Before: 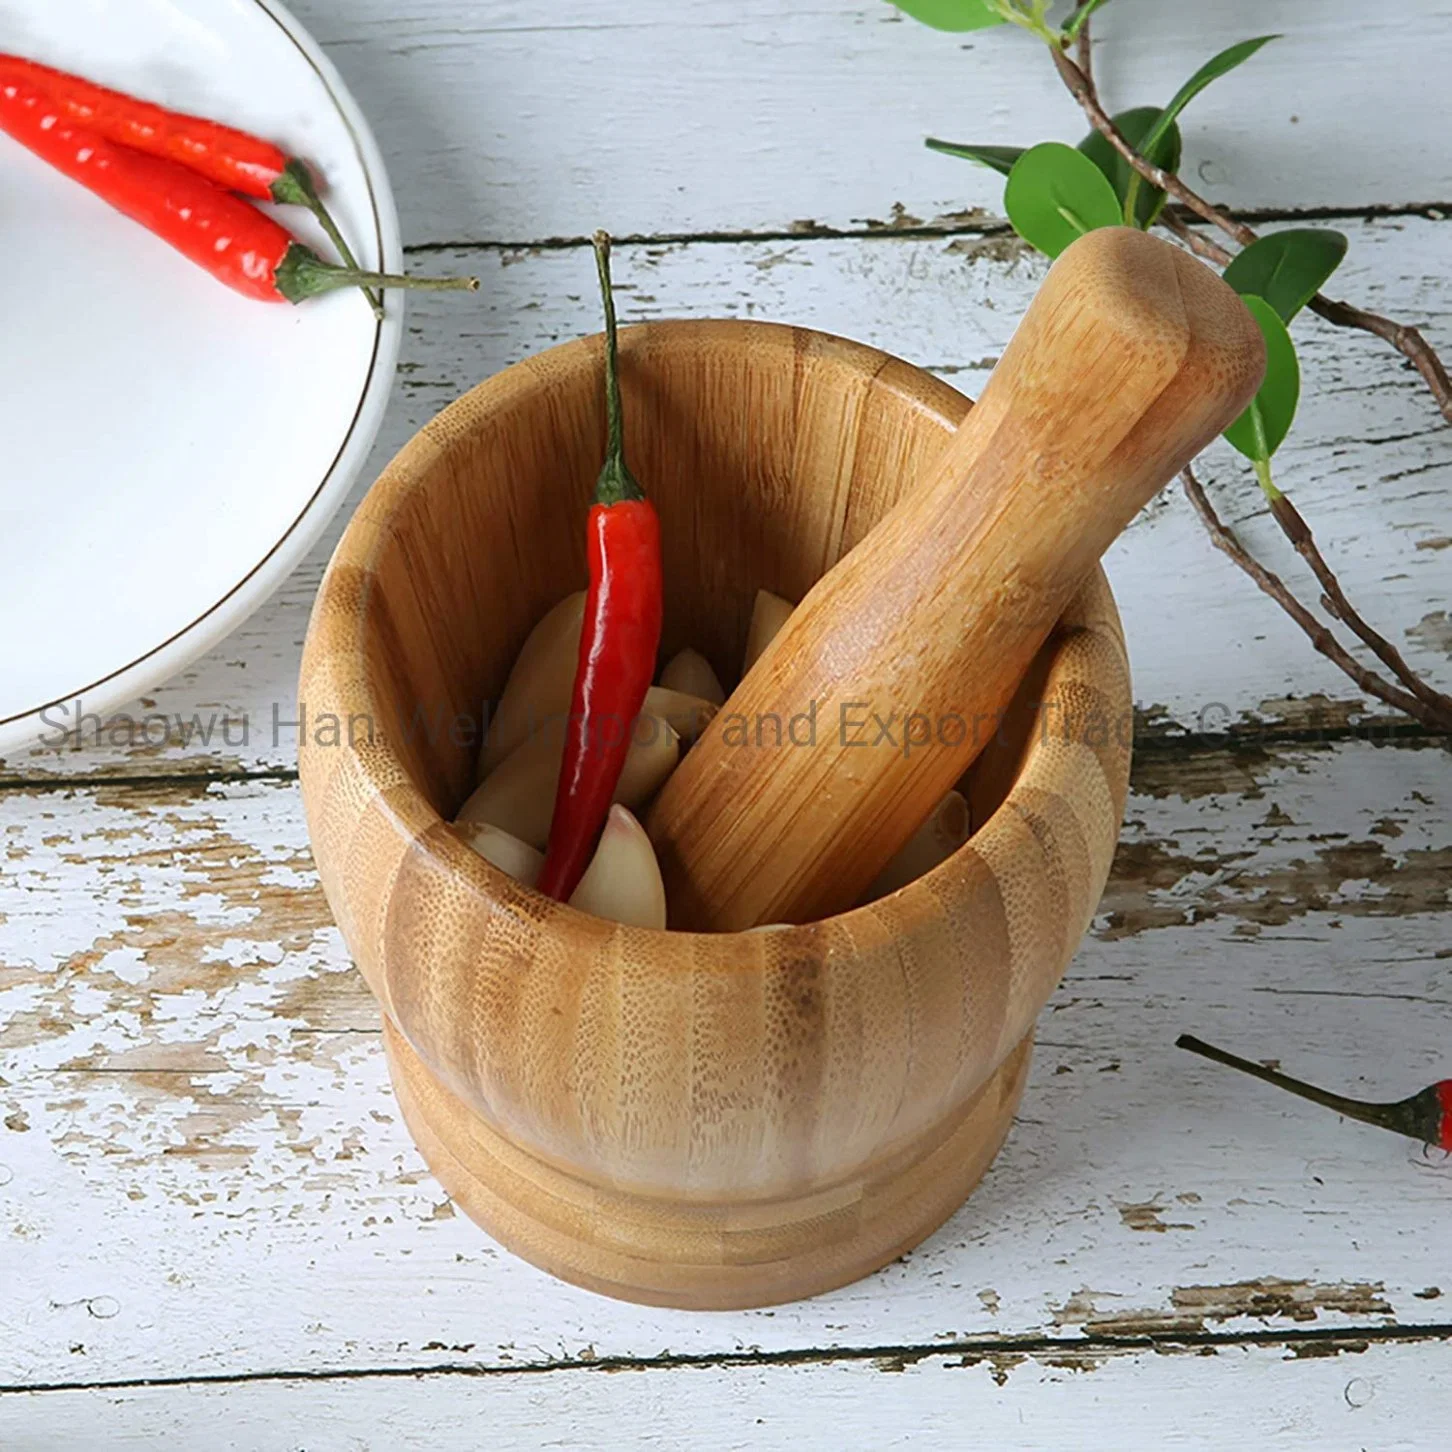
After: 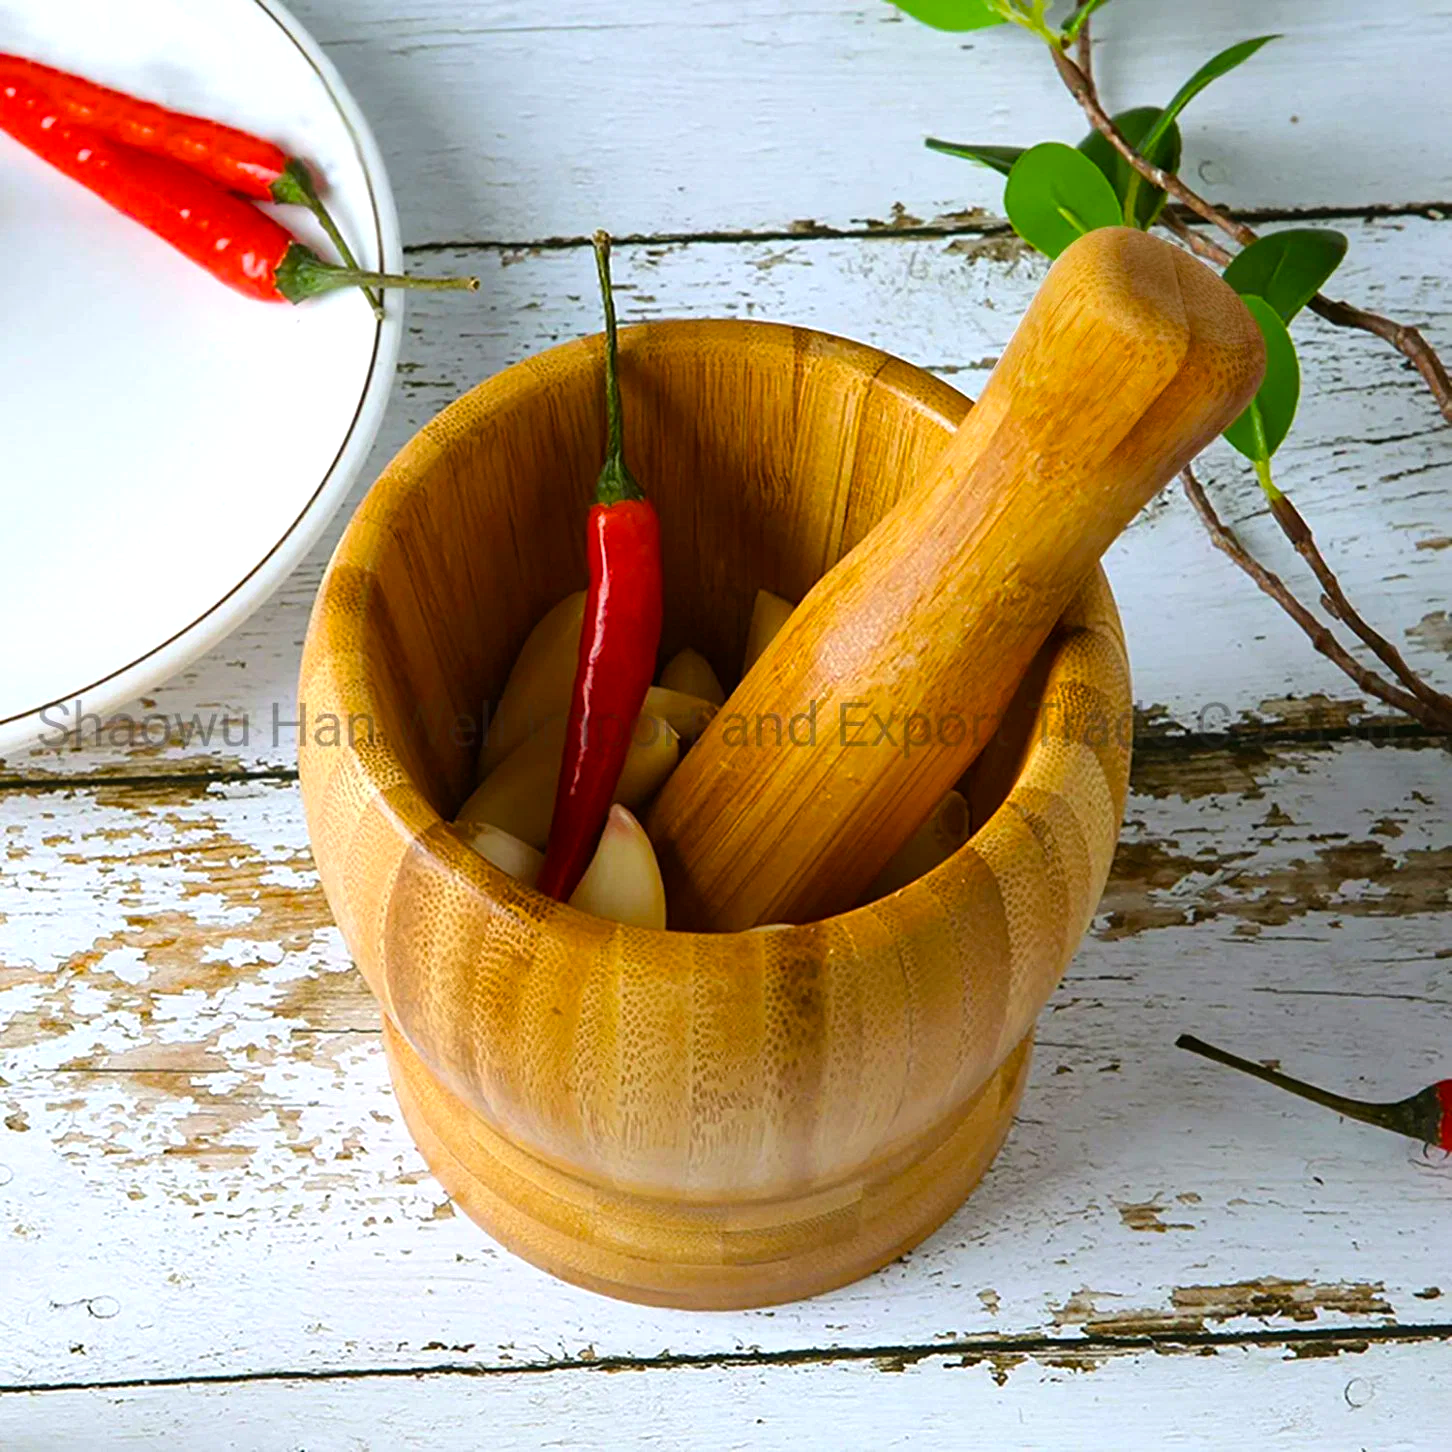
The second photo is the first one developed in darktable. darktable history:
color balance rgb: power › chroma 0.268%, power › hue 62.16°, linear chroma grading › global chroma 15.414%, perceptual saturation grading › global saturation 25.772%, global vibrance 24.978%, contrast 10.473%
